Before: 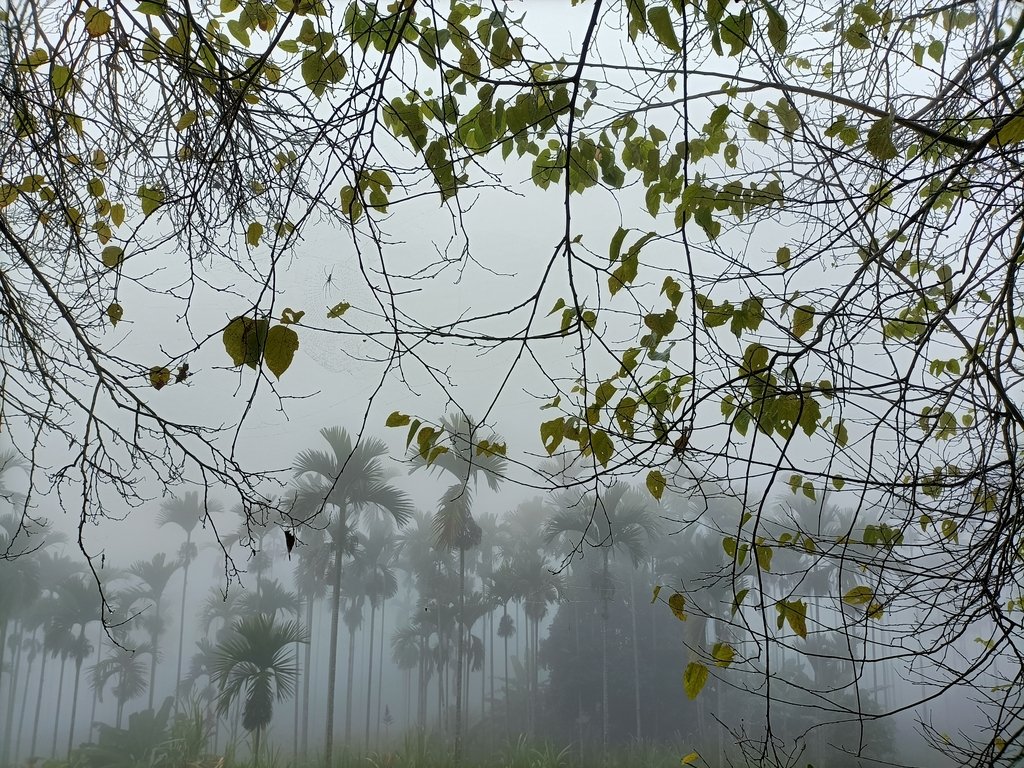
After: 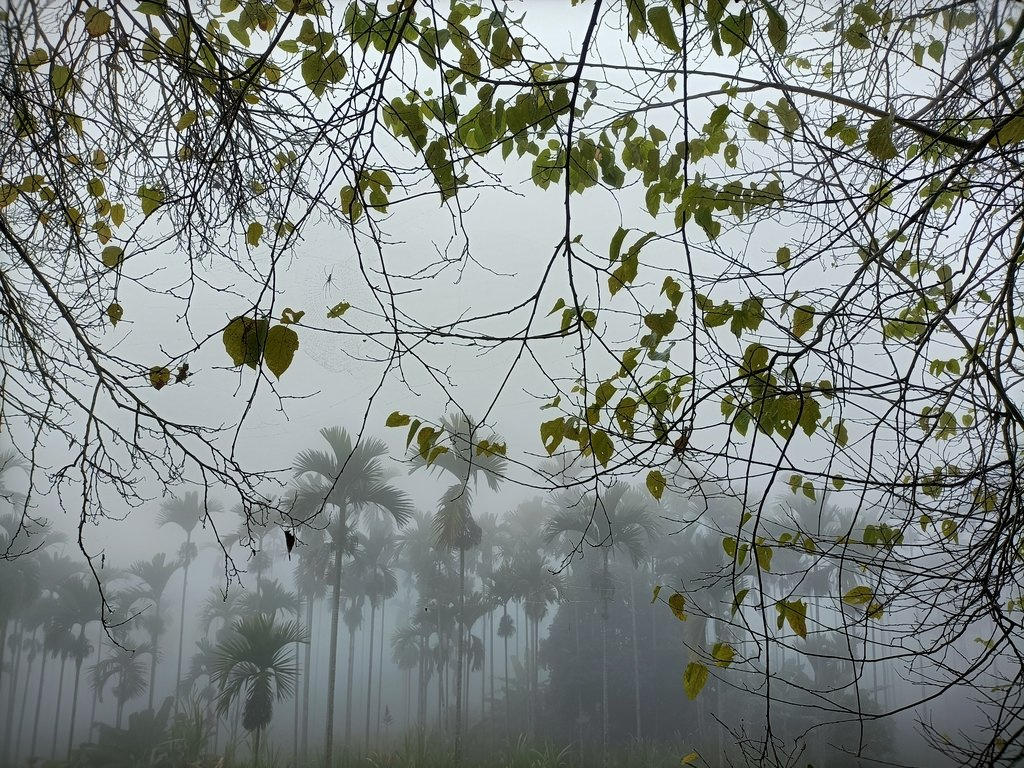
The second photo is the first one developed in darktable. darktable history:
vignetting: fall-off start 97.52%, fall-off radius 99.04%, brightness -0.886, center (0.036, -0.095), width/height ratio 1.366
